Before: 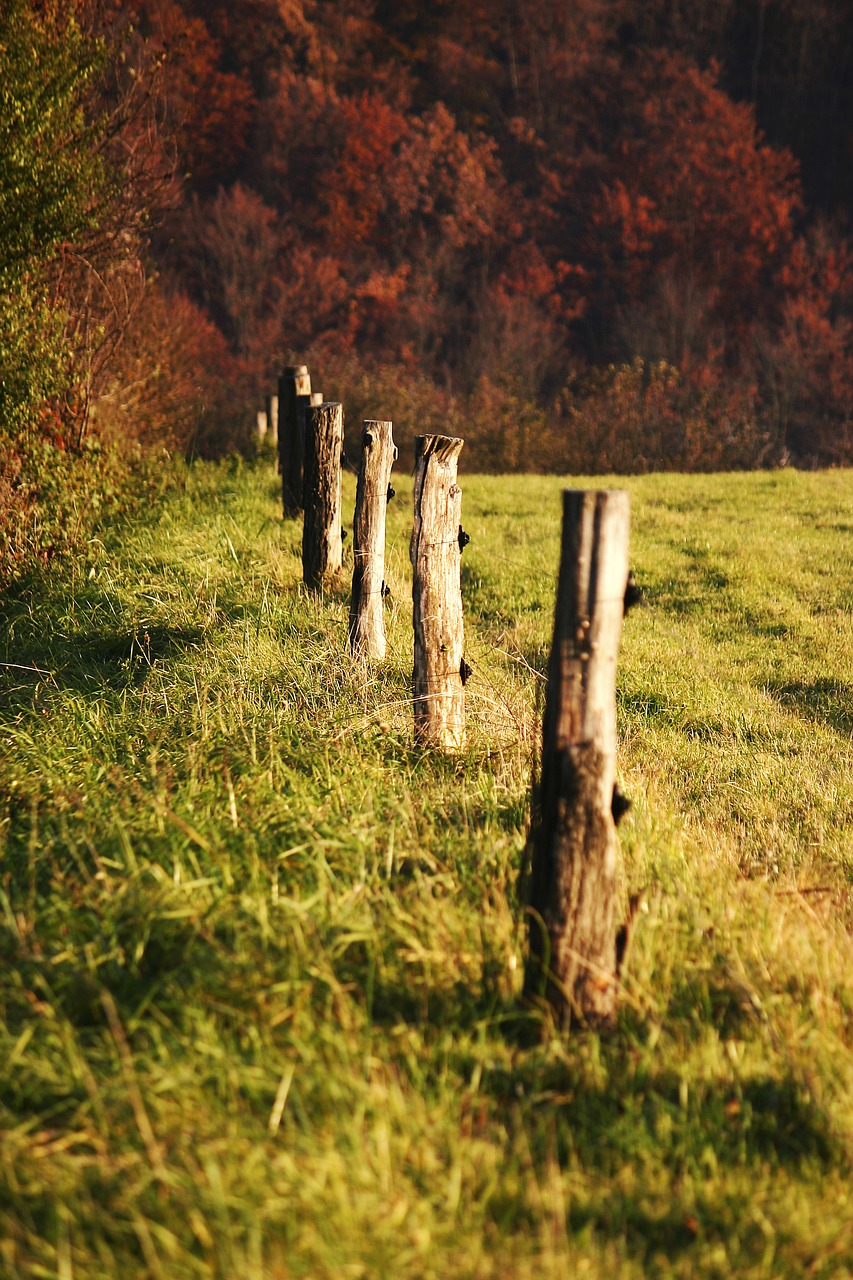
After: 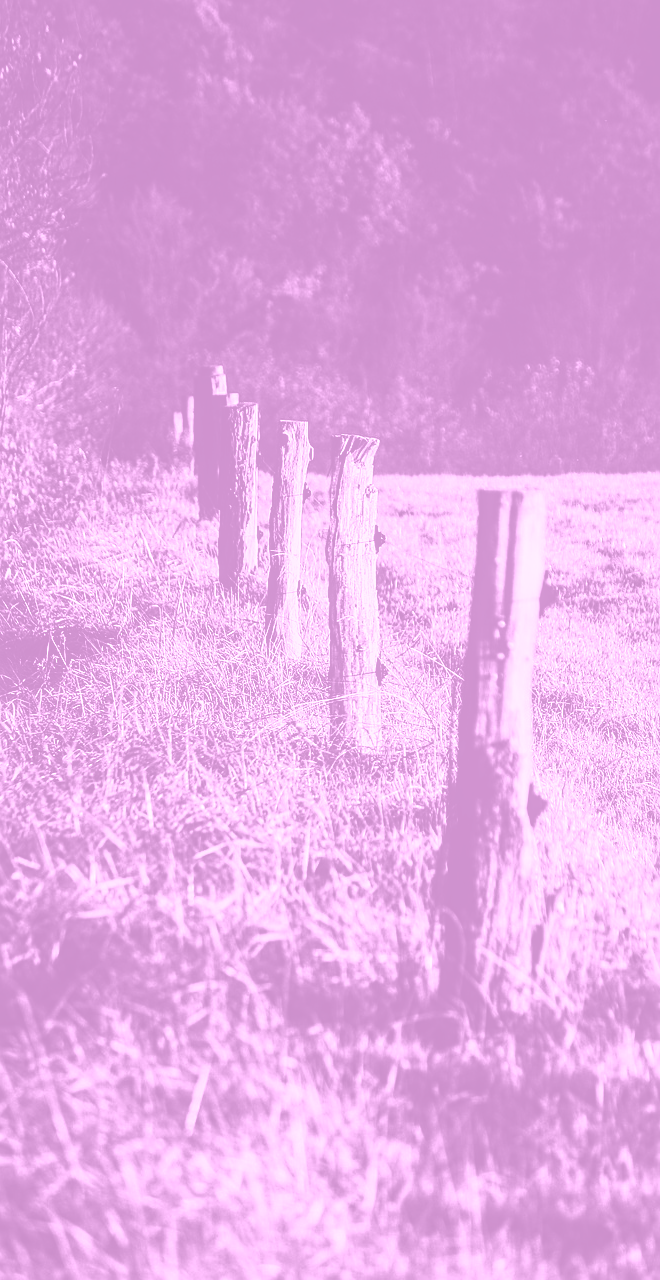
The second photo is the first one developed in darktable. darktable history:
crop: left 9.88%, right 12.664%
local contrast: on, module defaults
colorize: hue 331.2°, saturation 69%, source mix 30.28%, lightness 69.02%, version 1
contrast brightness saturation: contrast 0.19, brightness -0.24, saturation 0.11
color zones: curves: ch0 [(0.224, 0.526) (0.75, 0.5)]; ch1 [(0.055, 0.526) (0.224, 0.761) (0.377, 0.526) (0.75, 0.5)]
sharpen: on, module defaults
tone equalizer: -8 EV -0.417 EV, -7 EV -0.389 EV, -6 EV -0.333 EV, -5 EV -0.222 EV, -3 EV 0.222 EV, -2 EV 0.333 EV, -1 EV 0.389 EV, +0 EV 0.417 EV, edges refinement/feathering 500, mask exposure compensation -1.57 EV, preserve details no
